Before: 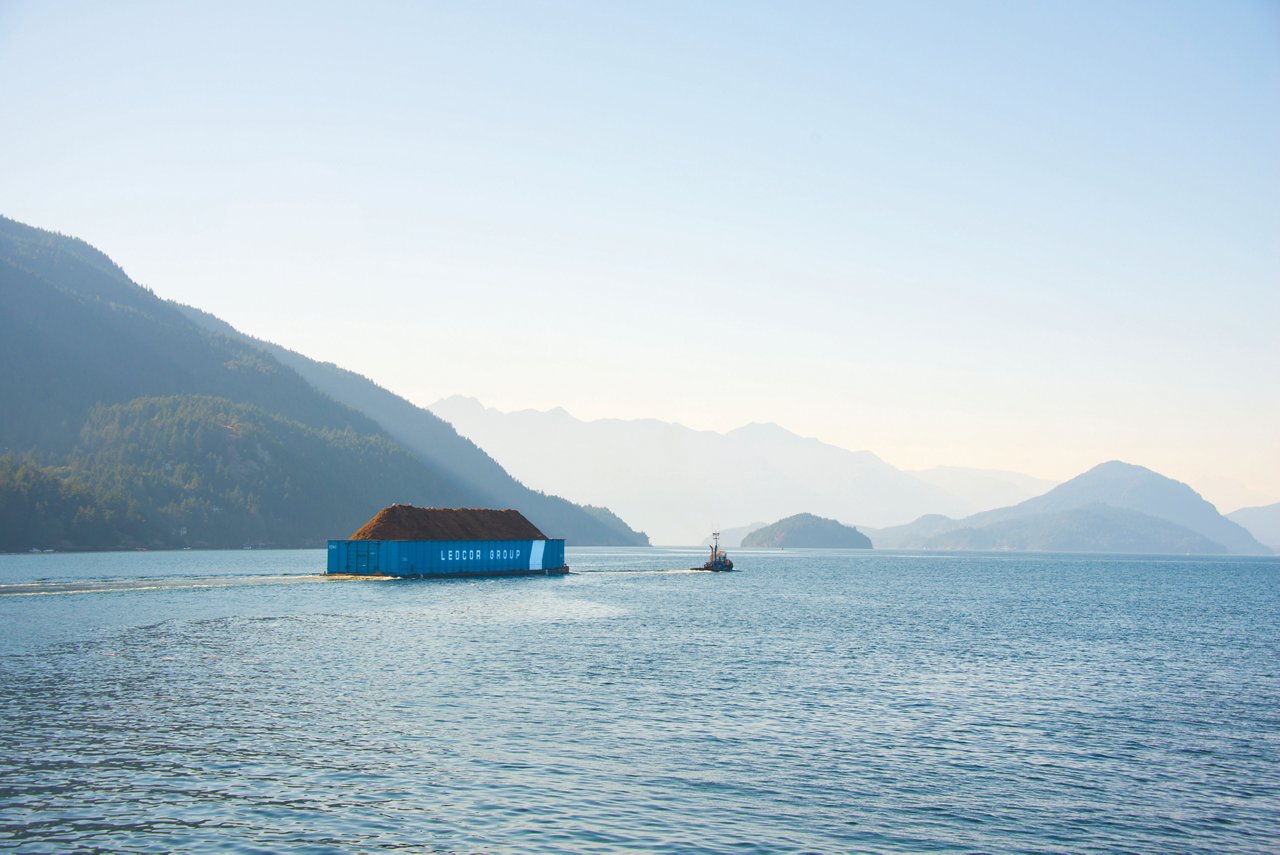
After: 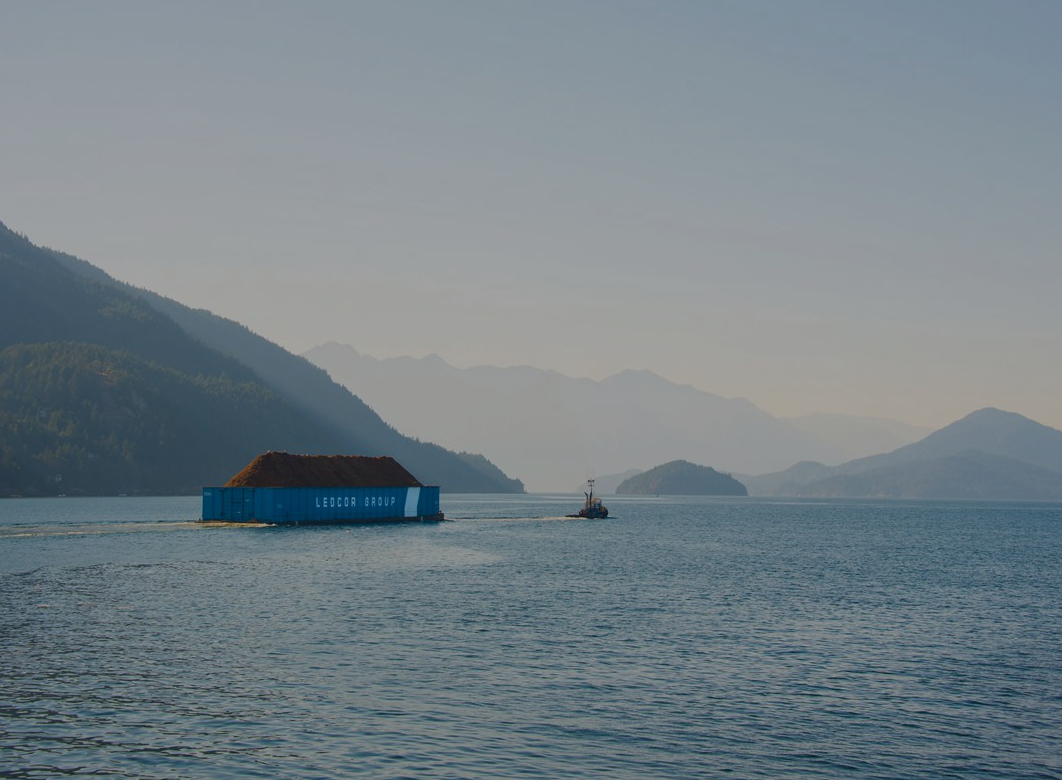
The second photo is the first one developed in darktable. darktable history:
exposure: exposure -1.4 EV, compensate highlight preservation false
crop: left 9.768%, top 6.311%, right 7.22%, bottom 2.427%
